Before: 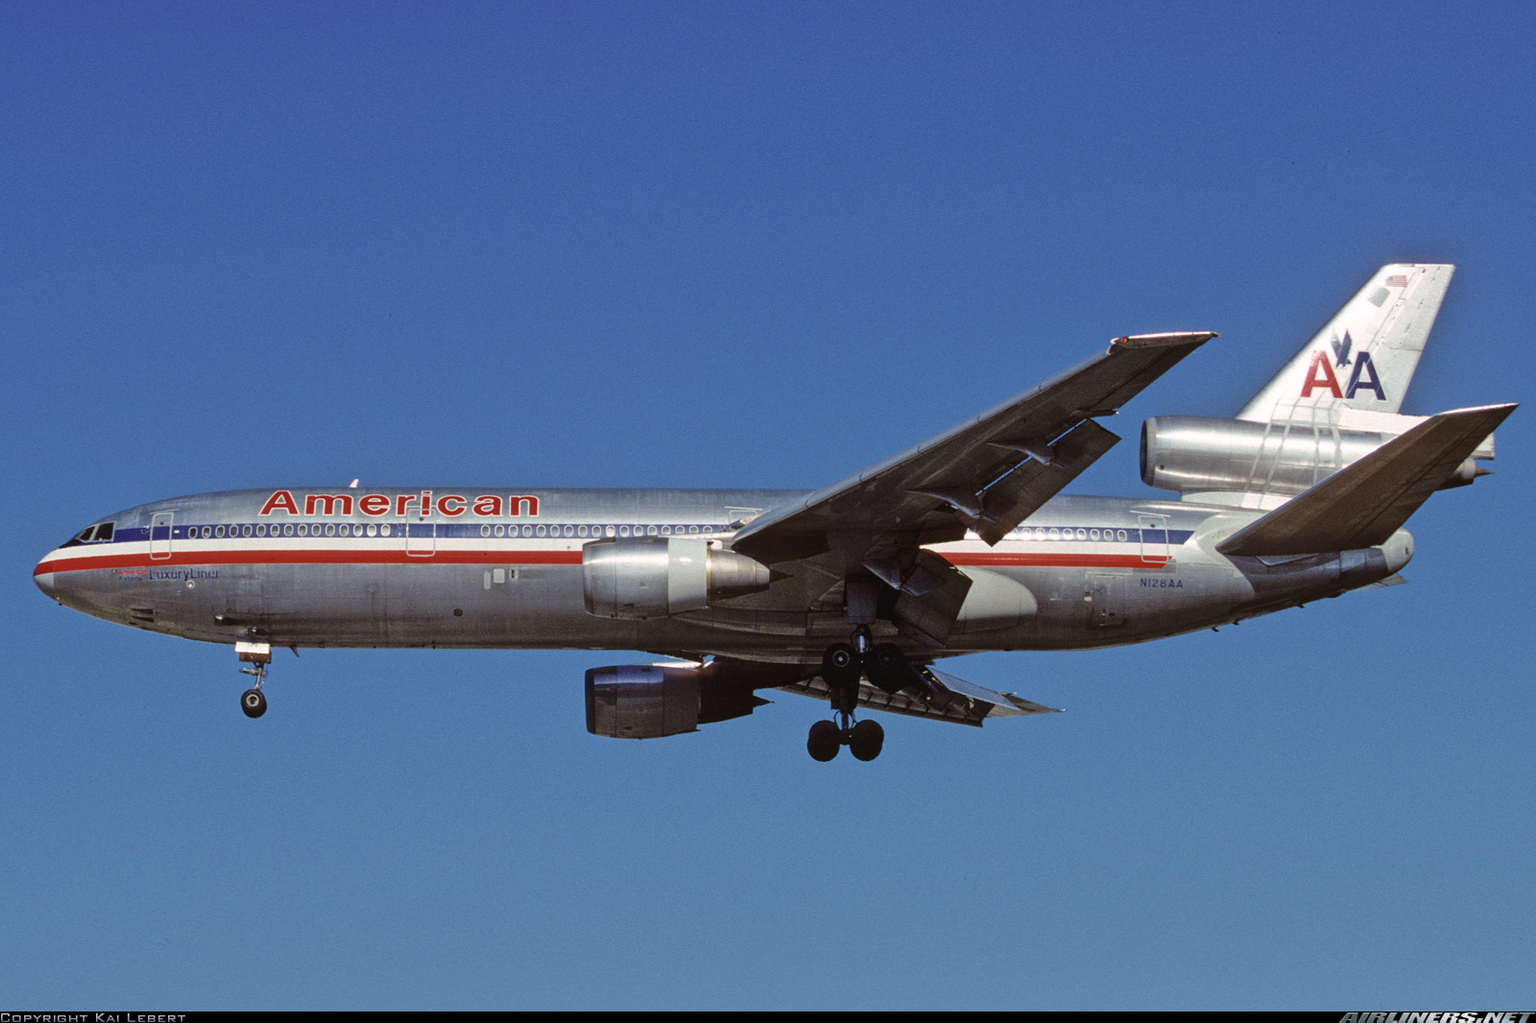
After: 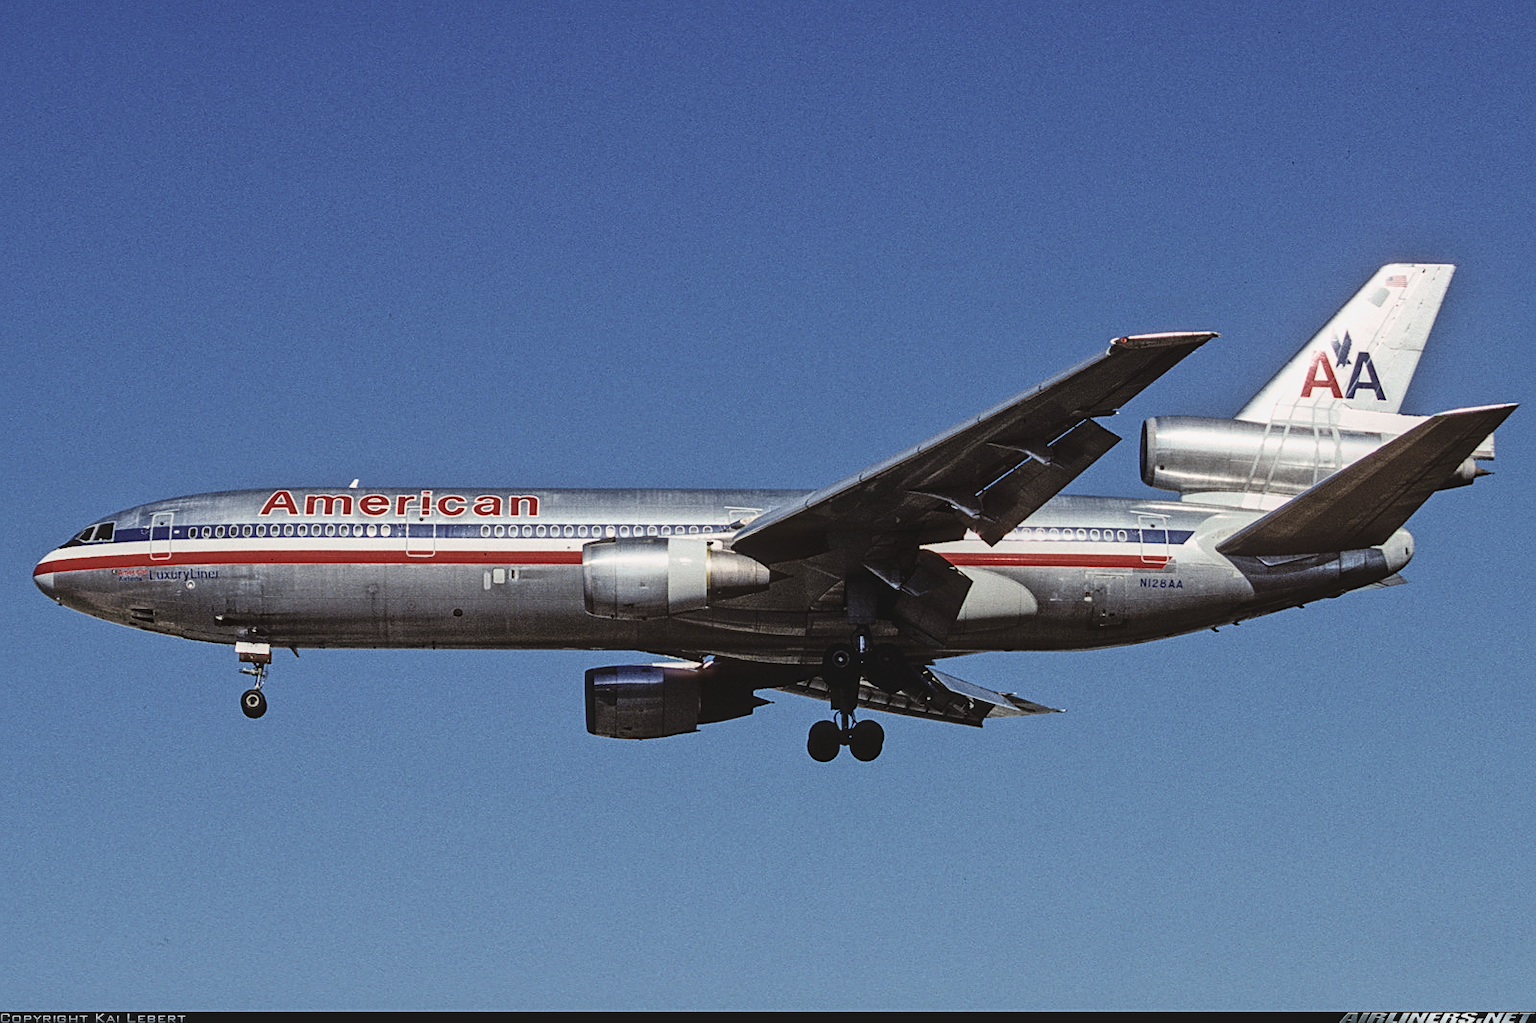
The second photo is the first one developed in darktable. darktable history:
filmic rgb: white relative exposure 3.8 EV, hardness 4.35
contrast brightness saturation: contrast 0.28
local contrast: on, module defaults
exposure: black level correction -0.028, compensate highlight preservation false
sharpen: on, module defaults
